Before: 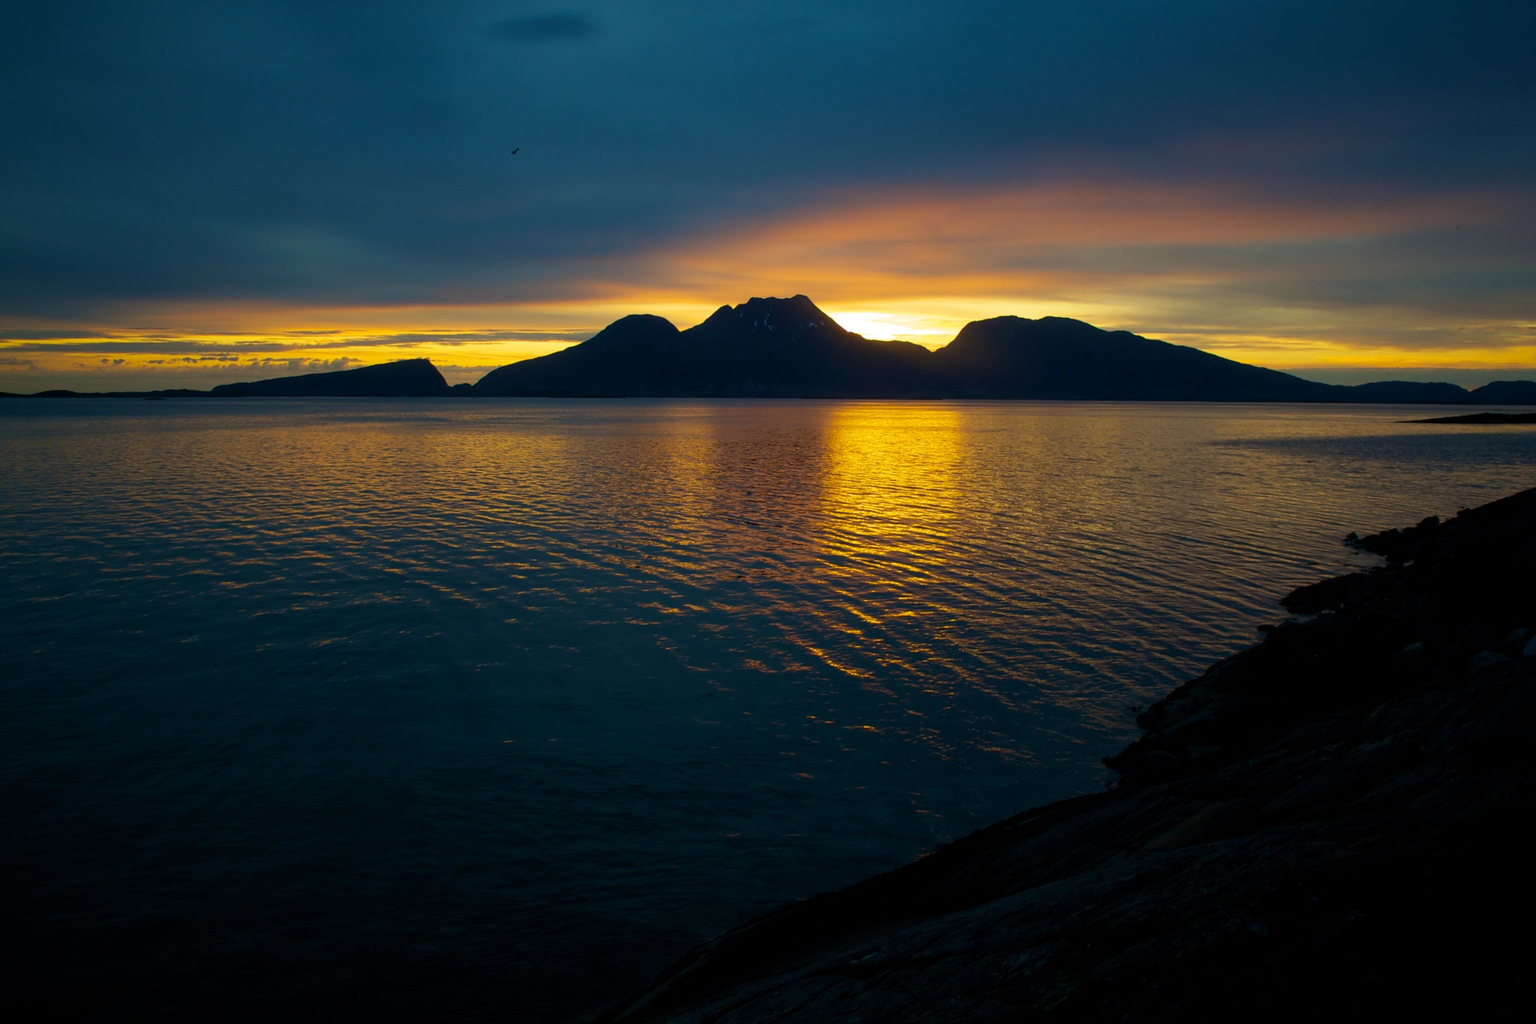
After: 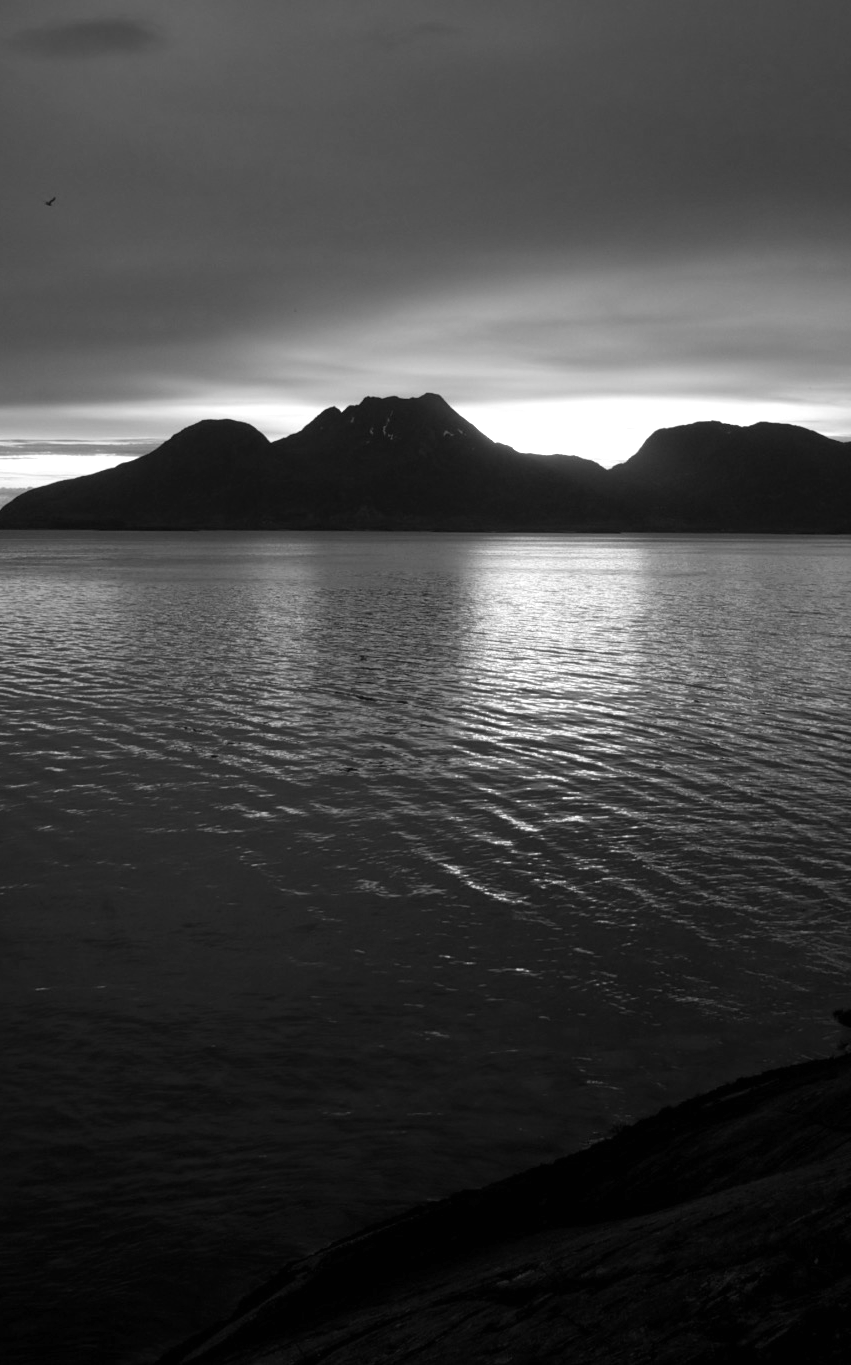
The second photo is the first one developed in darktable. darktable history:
crop: left 31.121%, right 27.329%
color zones: curves: ch1 [(0, -0.014) (0.143, -0.013) (0.286, -0.013) (0.429, -0.016) (0.571, -0.019) (0.714, -0.015) (0.857, 0.002) (1, -0.014)]
exposure: black level correction 0, exposure 0.499 EV, compensate highlight preservation false
